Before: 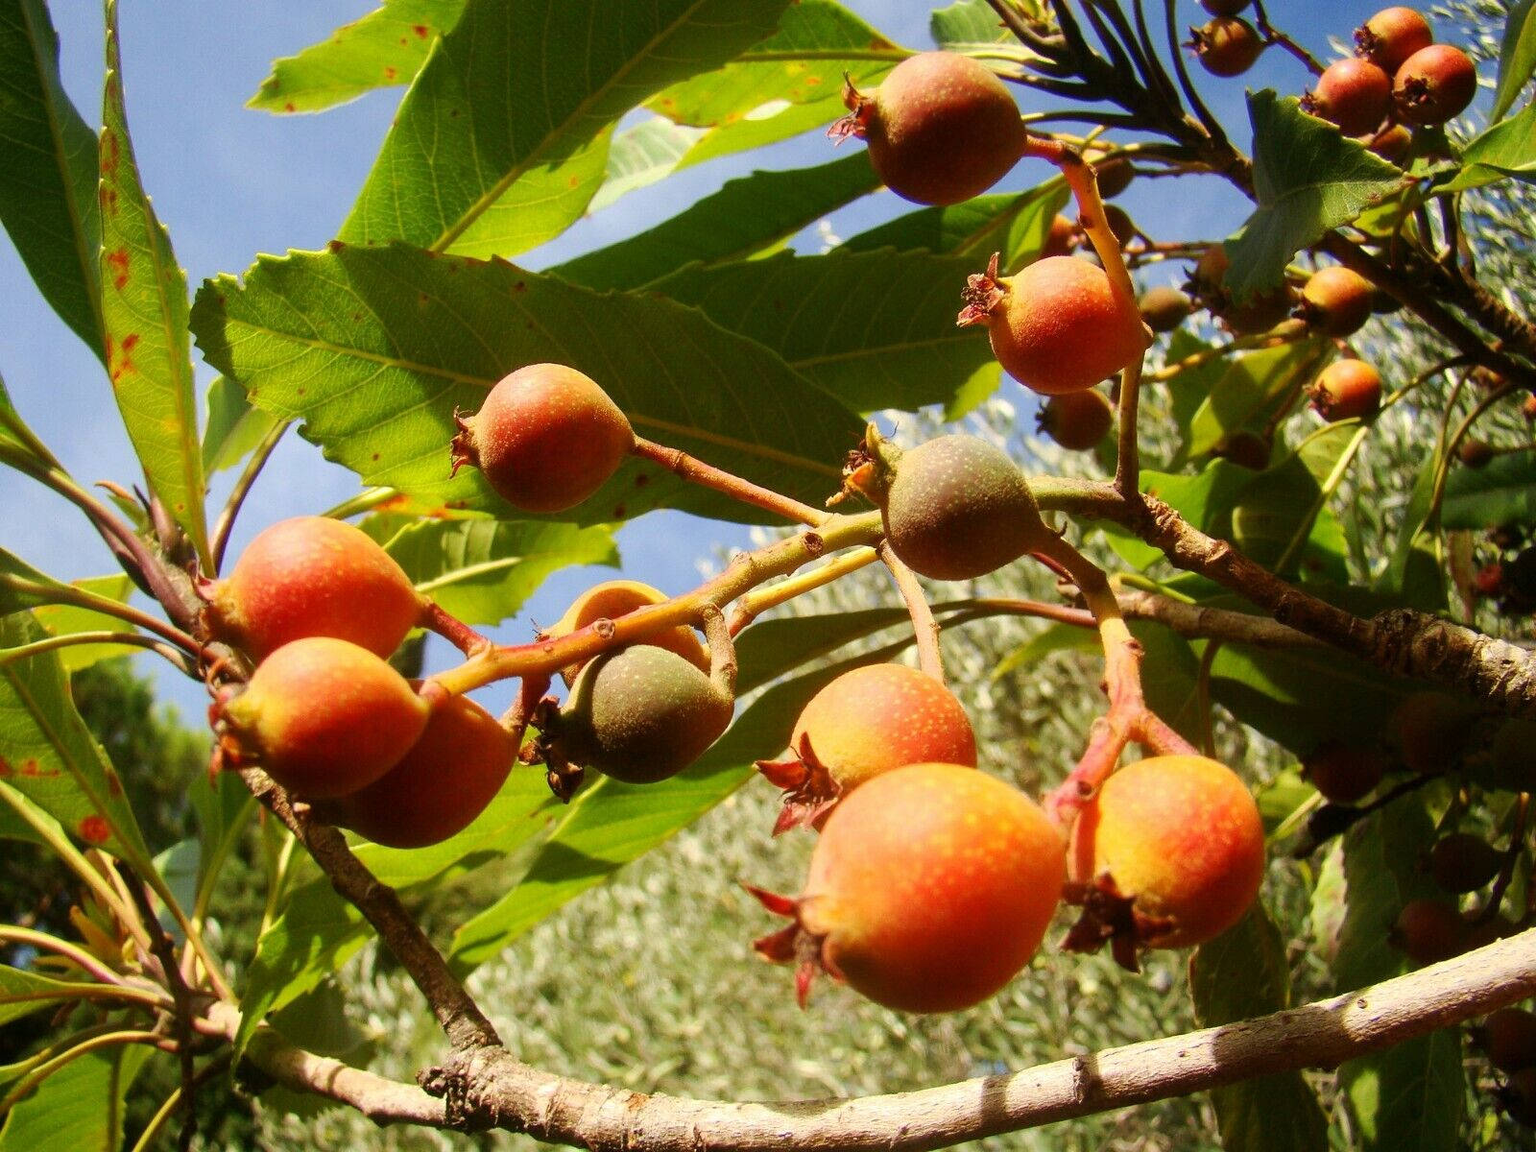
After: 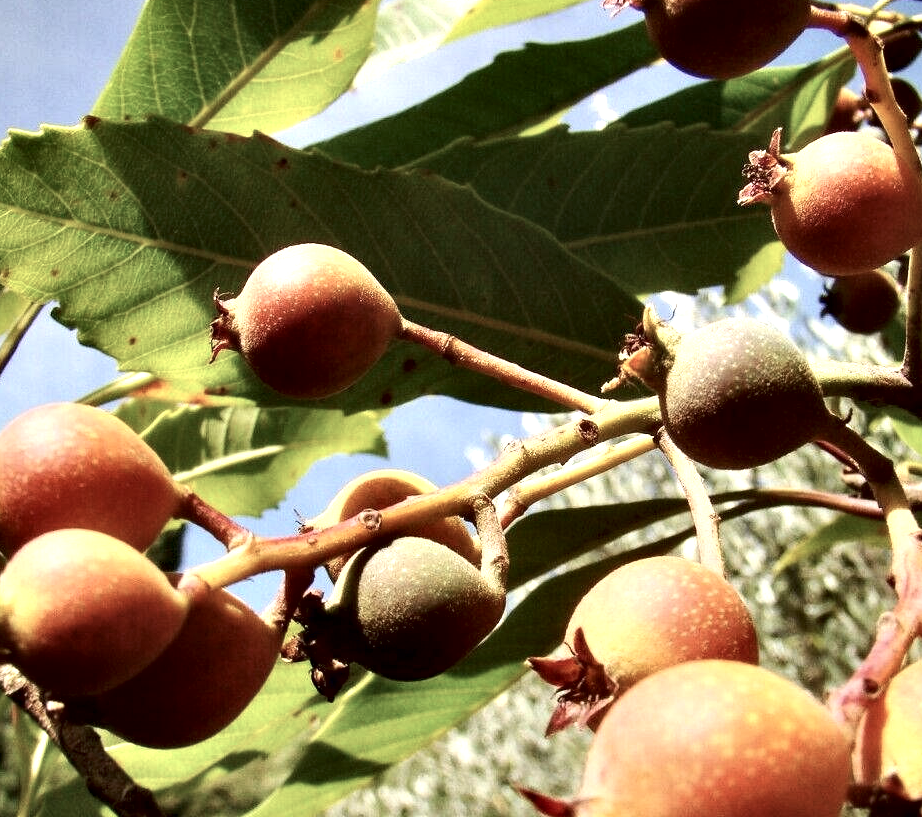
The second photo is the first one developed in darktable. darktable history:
contrast brightness saturation: contrast 0.1, saturation -0.372
crop: left 16.247%, top 11.317%, right 26.117%, bottom 20.537%
exposure: exposure 0.128 EV, compensate highlight preservation false
contrast equalizer: y [[0.6 ×6], [0.55 ×6], [0 ×6], [0 ×6], [0 ×6]]
